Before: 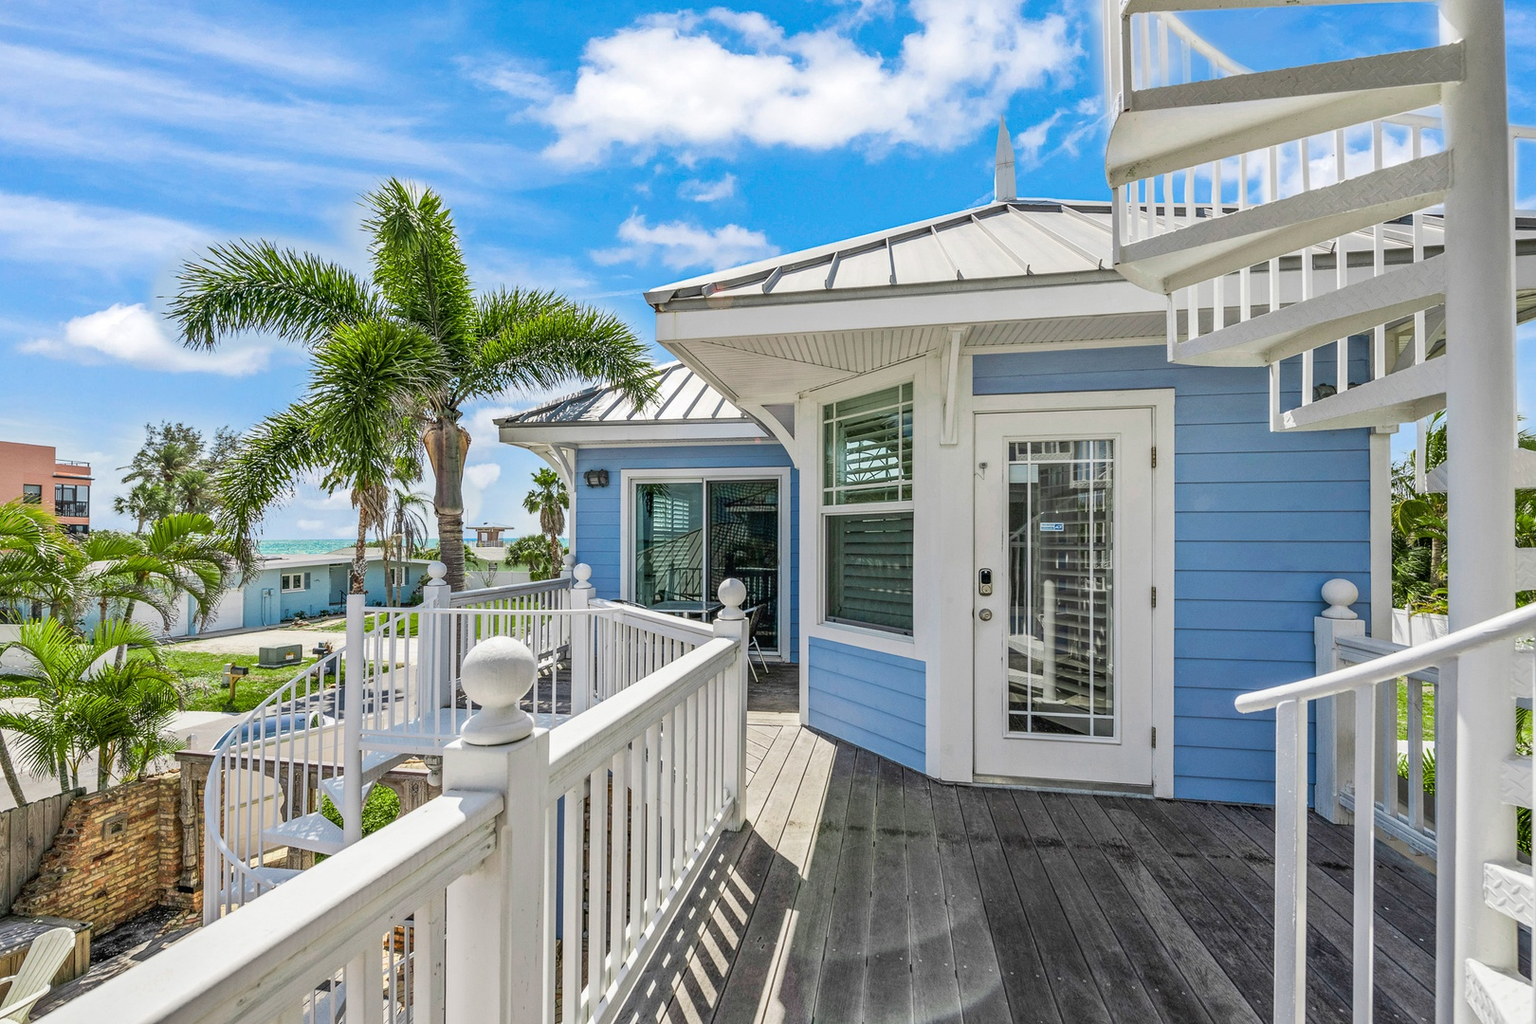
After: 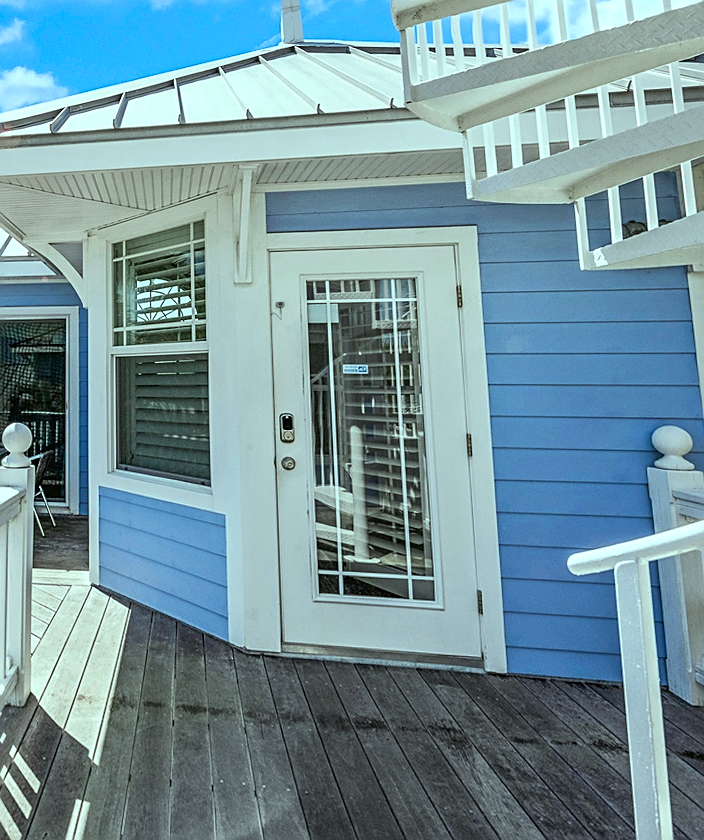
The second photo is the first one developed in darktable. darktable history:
sharpen: on, module defaults
rotate and perspective: rotation 0.128°, lens shift (vertical) -0.181, lens shift (horizontal) -0.044, shear 0.001, automatic cropping off
color correction: highlights a* 3.12, highlights b* -1.55, shadows a* -0.101, shadows b* 2.52, saturation 0.98
color zones: curves: ch1 [(0.25, 0.5) (0.747, 0.71)]
contrast brightness saturation: contrast 0.06, brightness -0.01, saturation -0.23
color balance: mode lift, gamma, gain (sRGB), lift [0.997, 0.979, 1.021, 1.011], gamma [1, 1.084, 0.916, 0.998], gain [1, 0.87, 1.13, 1.101], contrast 4.55%, contrast fulcrum 38.24%, output saturation 104.09%
crop: left 45.721%, top 13.393%, right 14.118%, bottom 10.01%
white balance: emerald 1
